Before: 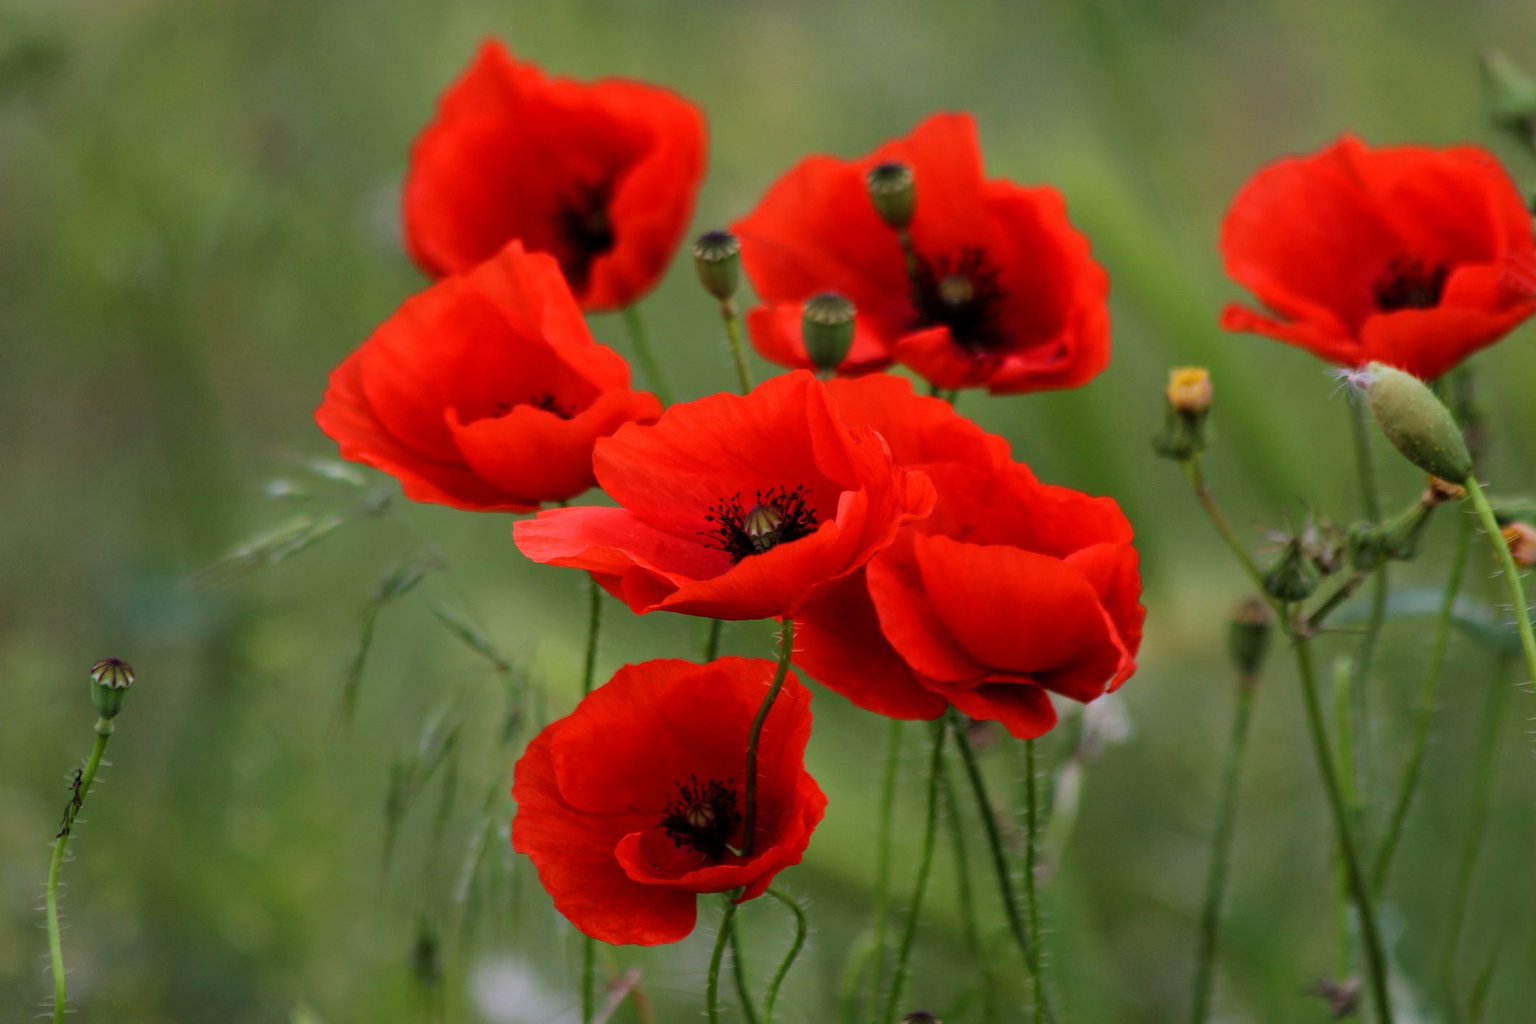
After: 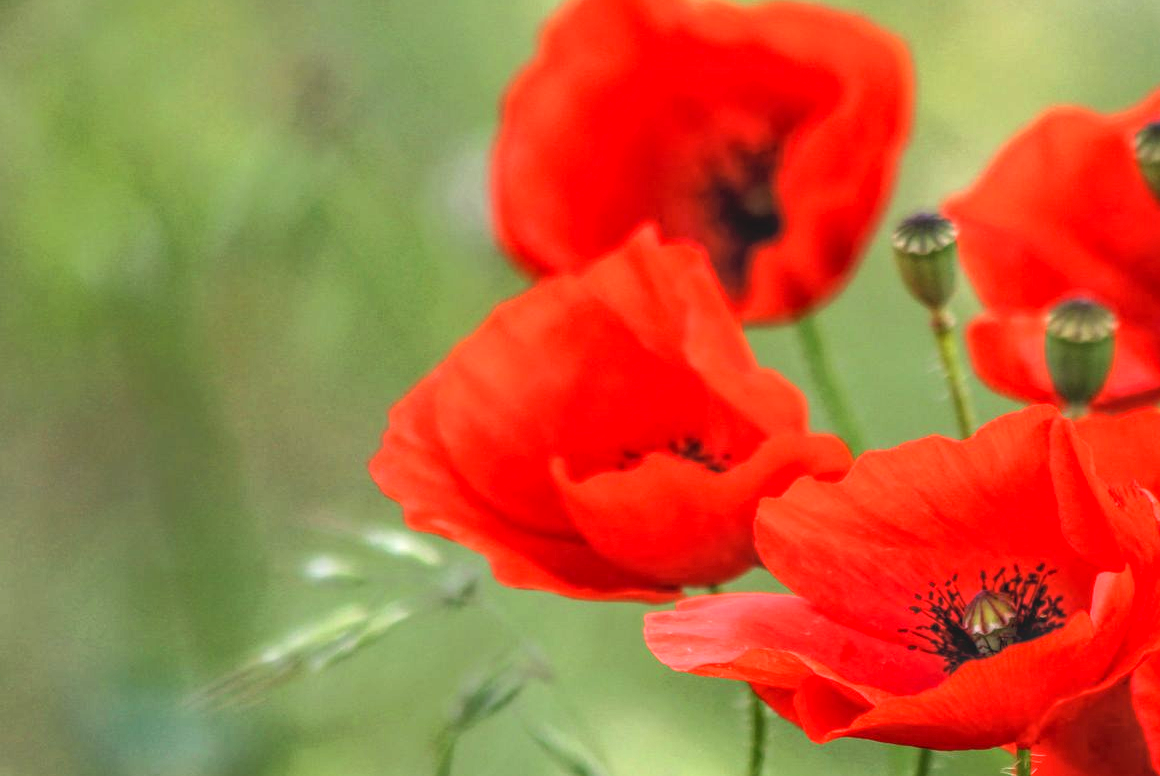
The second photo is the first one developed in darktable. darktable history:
exposure: black level correction 0, exposure 1.2 EV, compensate exposure bias true, compensate highlight preservation false
local contrast: highlights 66%, shadows 33%, detail 166%, midtone range 0.2
crop and rotate: left 3.047%, top 7.509%, right 42.236%, bottom 37.598%
